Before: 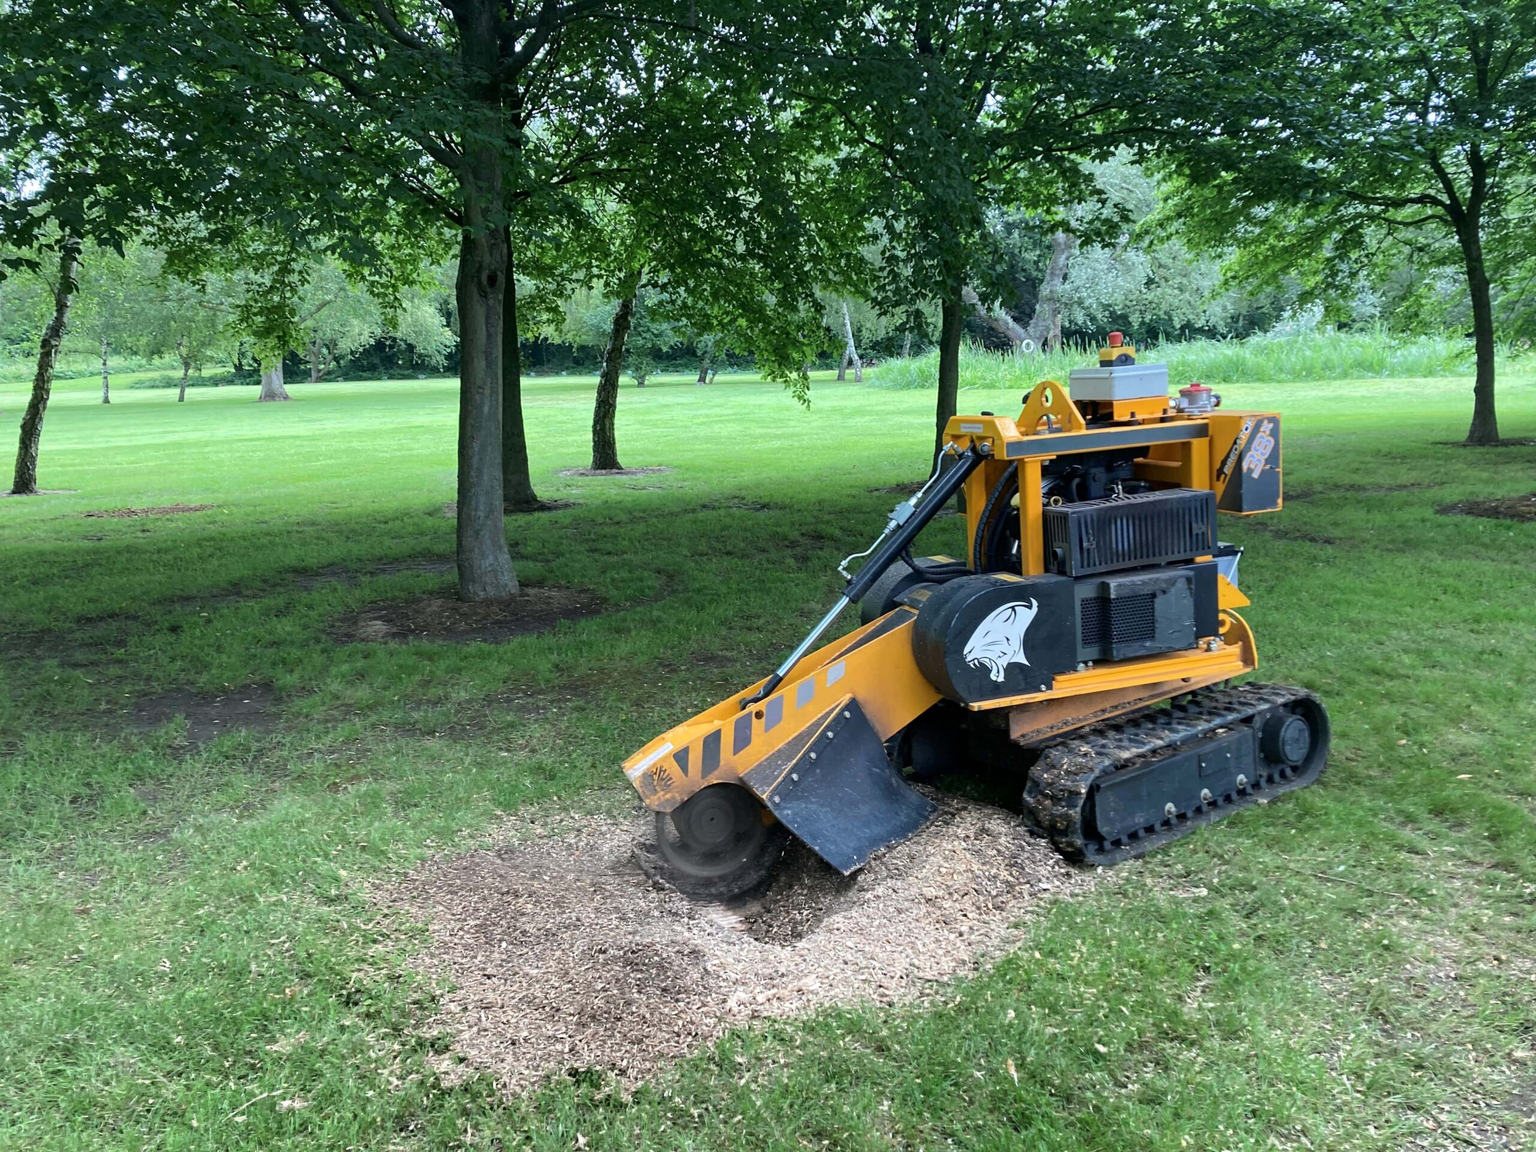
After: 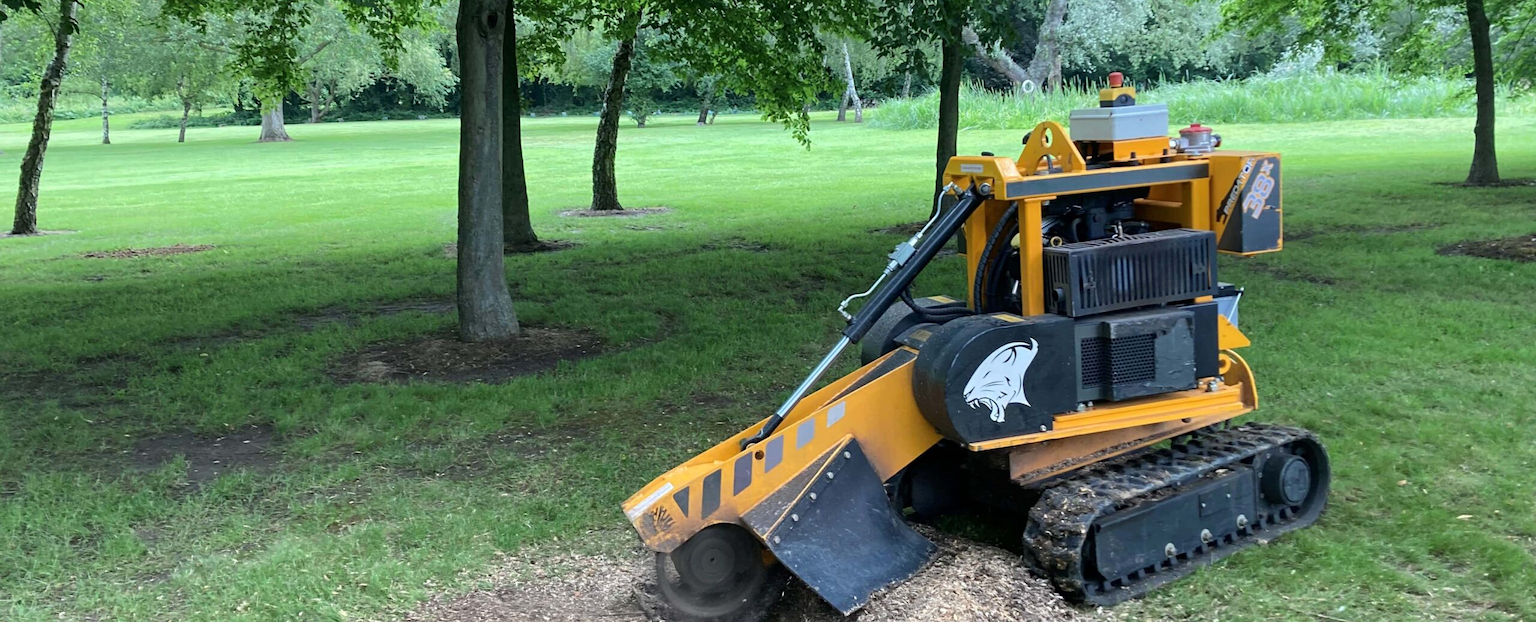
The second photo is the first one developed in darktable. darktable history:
crop and rotate: top 22.56%, bottom 23.407%
